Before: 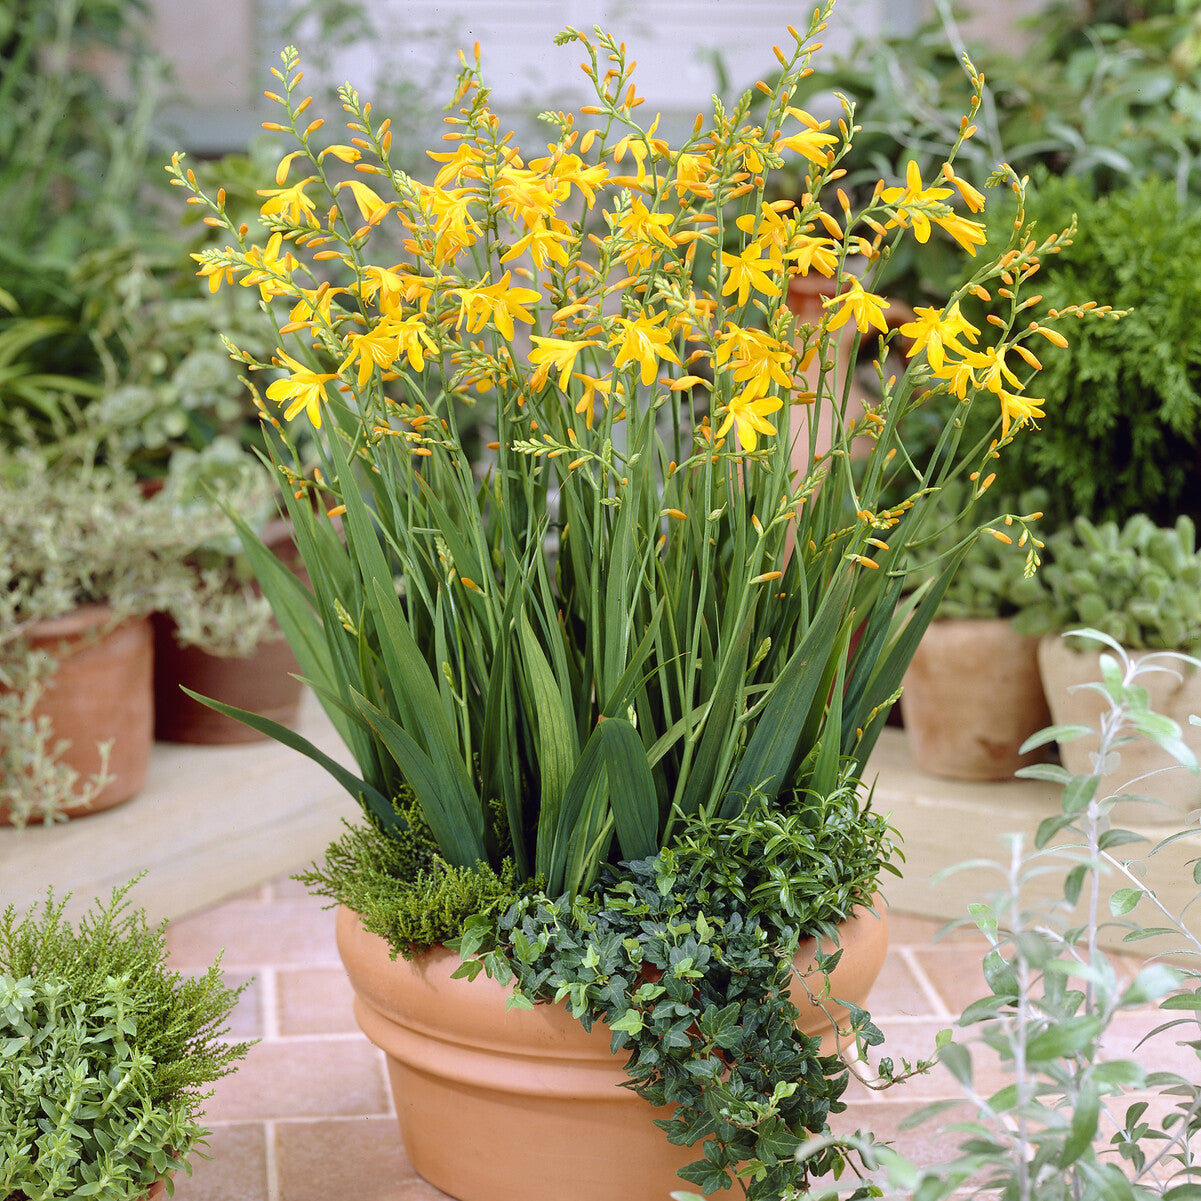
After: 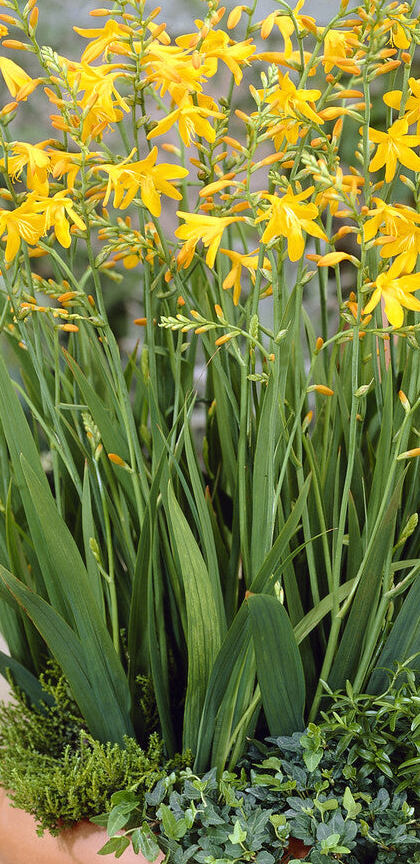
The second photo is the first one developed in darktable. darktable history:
crop and rotate: left 29.544%, top 10.407%, right 35.417%, bottom 17.626%
